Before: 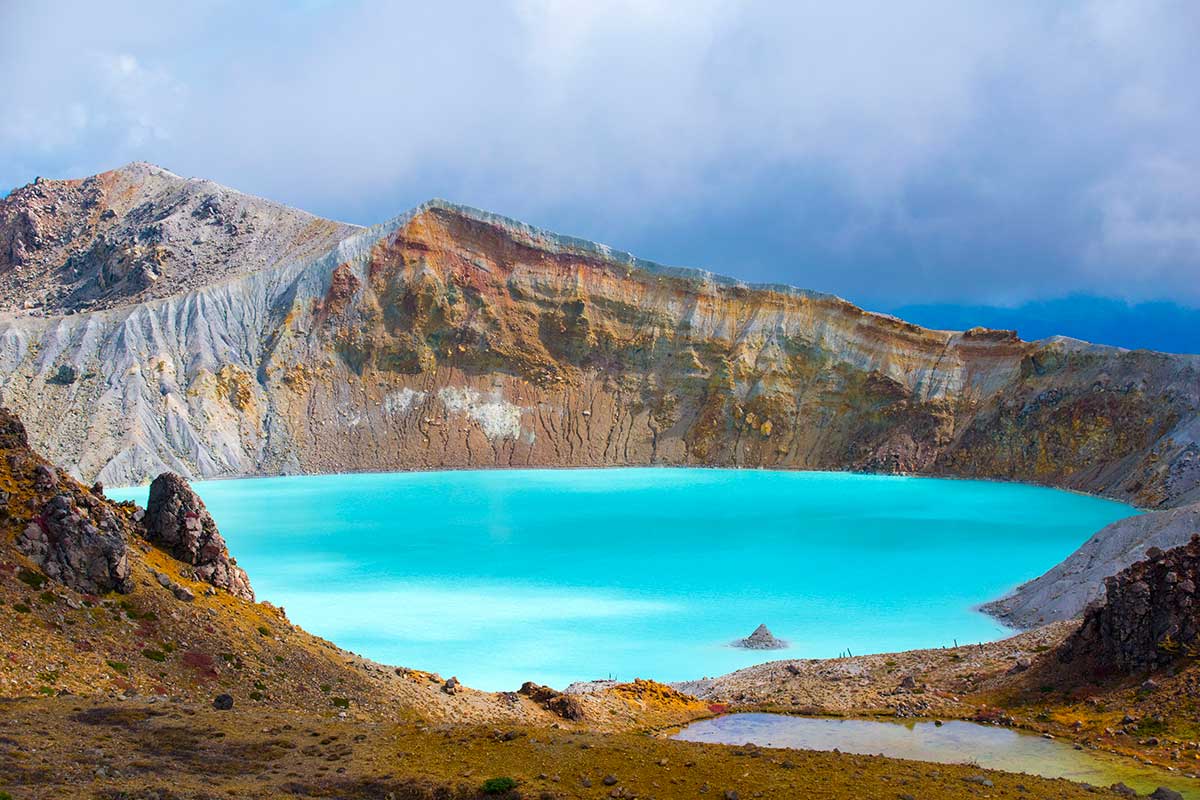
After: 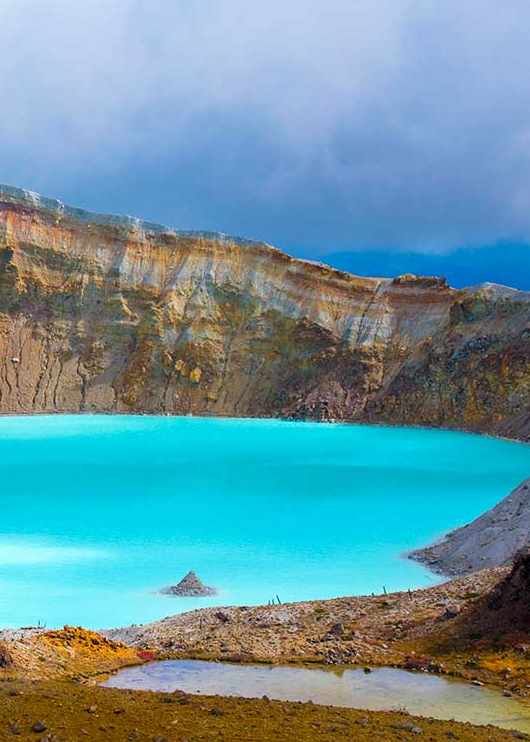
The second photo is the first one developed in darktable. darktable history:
crop: left 47.628%, top 6.643%, right 7.874%
exposure: compensate highlight preservation false
